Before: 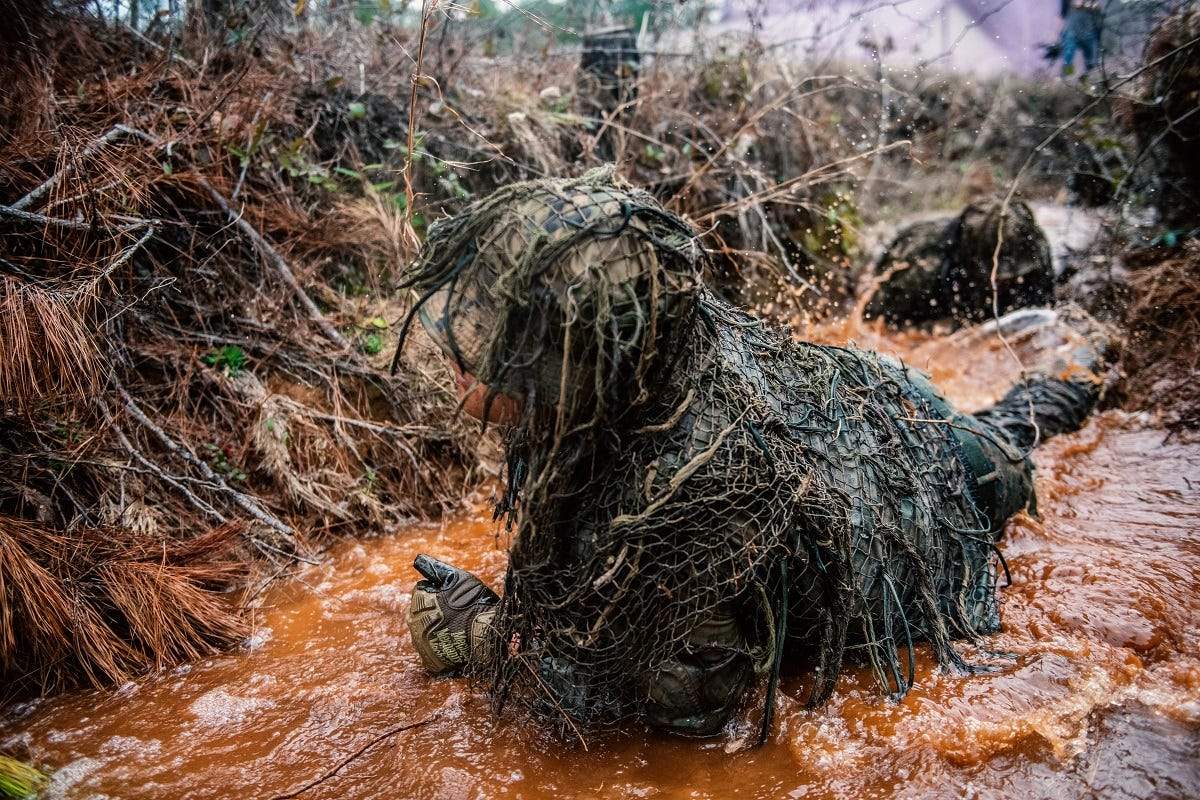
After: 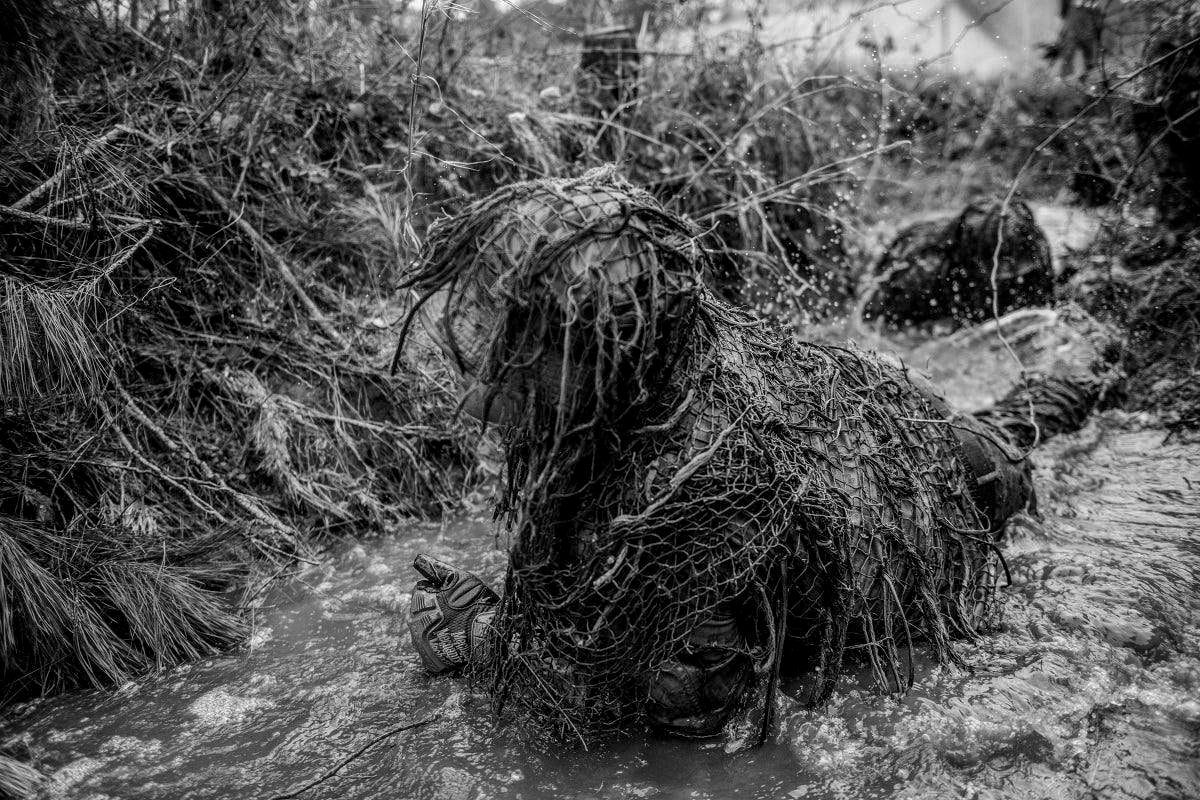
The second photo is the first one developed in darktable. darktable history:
local contrast: on, module defaults
monochrome: a 73.58, b 64.21
color zones: curves: ch0 [(0.002, 0.593) (0.143, 0.417) (0.285, 0.541) (0.455, 0.289) (0.608, 0.327) (0.727, 0.283) (0.869, 0.571) (1, 0.603)]; ch1 [(0, 0) (0.143, 0) (0.286, 0) (0.429, 0) (0.571, 0) (0.714, 0) (0.857, 0)]
